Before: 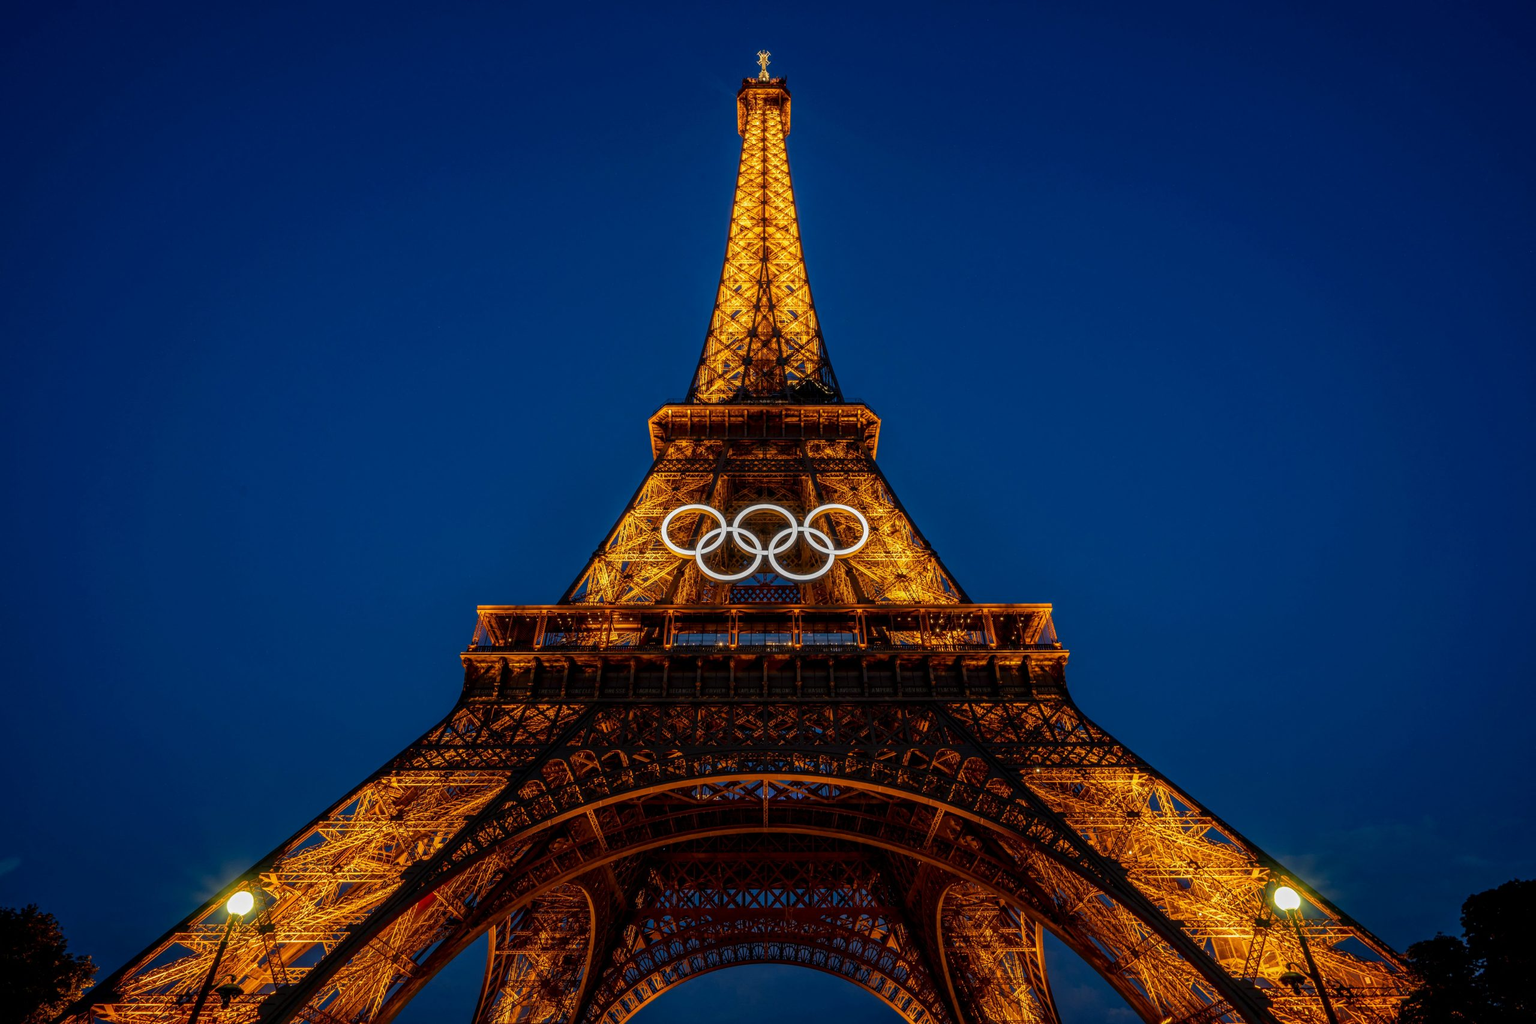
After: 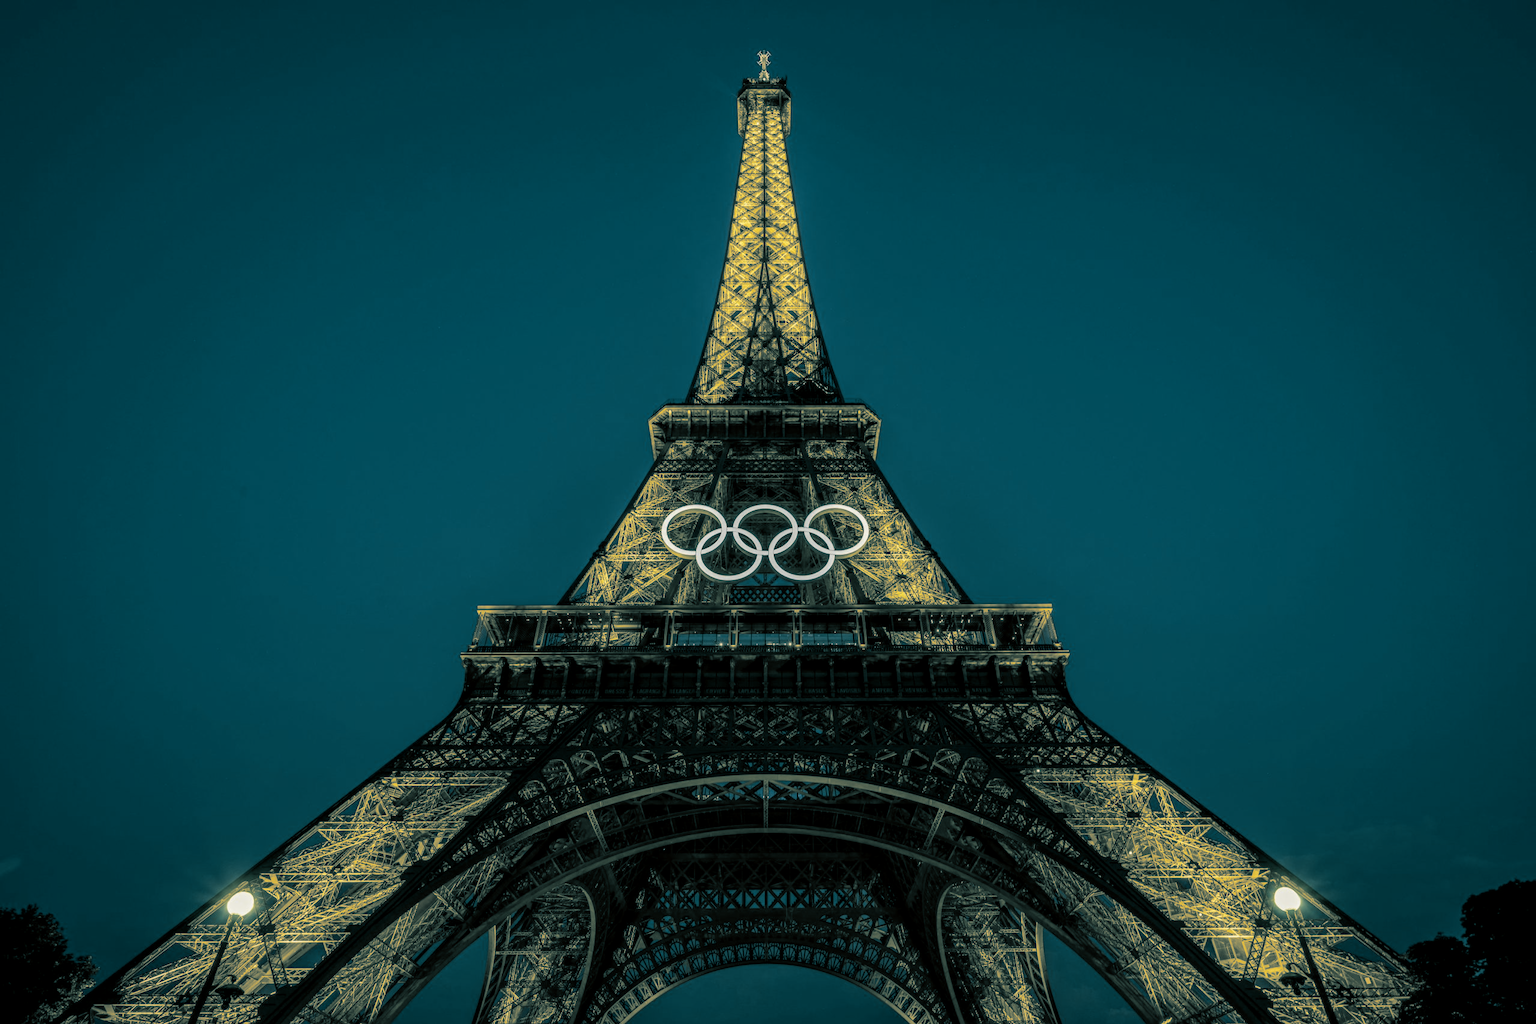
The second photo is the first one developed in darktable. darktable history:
tone curve: curves: ch1 [(0, 0) (0.173, 0.145) (0.467, 0.477) (0.808, 0.611) (1, 1)]; ch2 [(0, 0) (0.255, 0.314) (0.498, 0.509) (0.694, 0.64) (1, 1)], color space Lab, independent channels, preserve colors none
exposure: compensate highlight preservation false
split-toning: shadows › hue 186.43°, highlights › hue 49.29°, compress 30.29%
